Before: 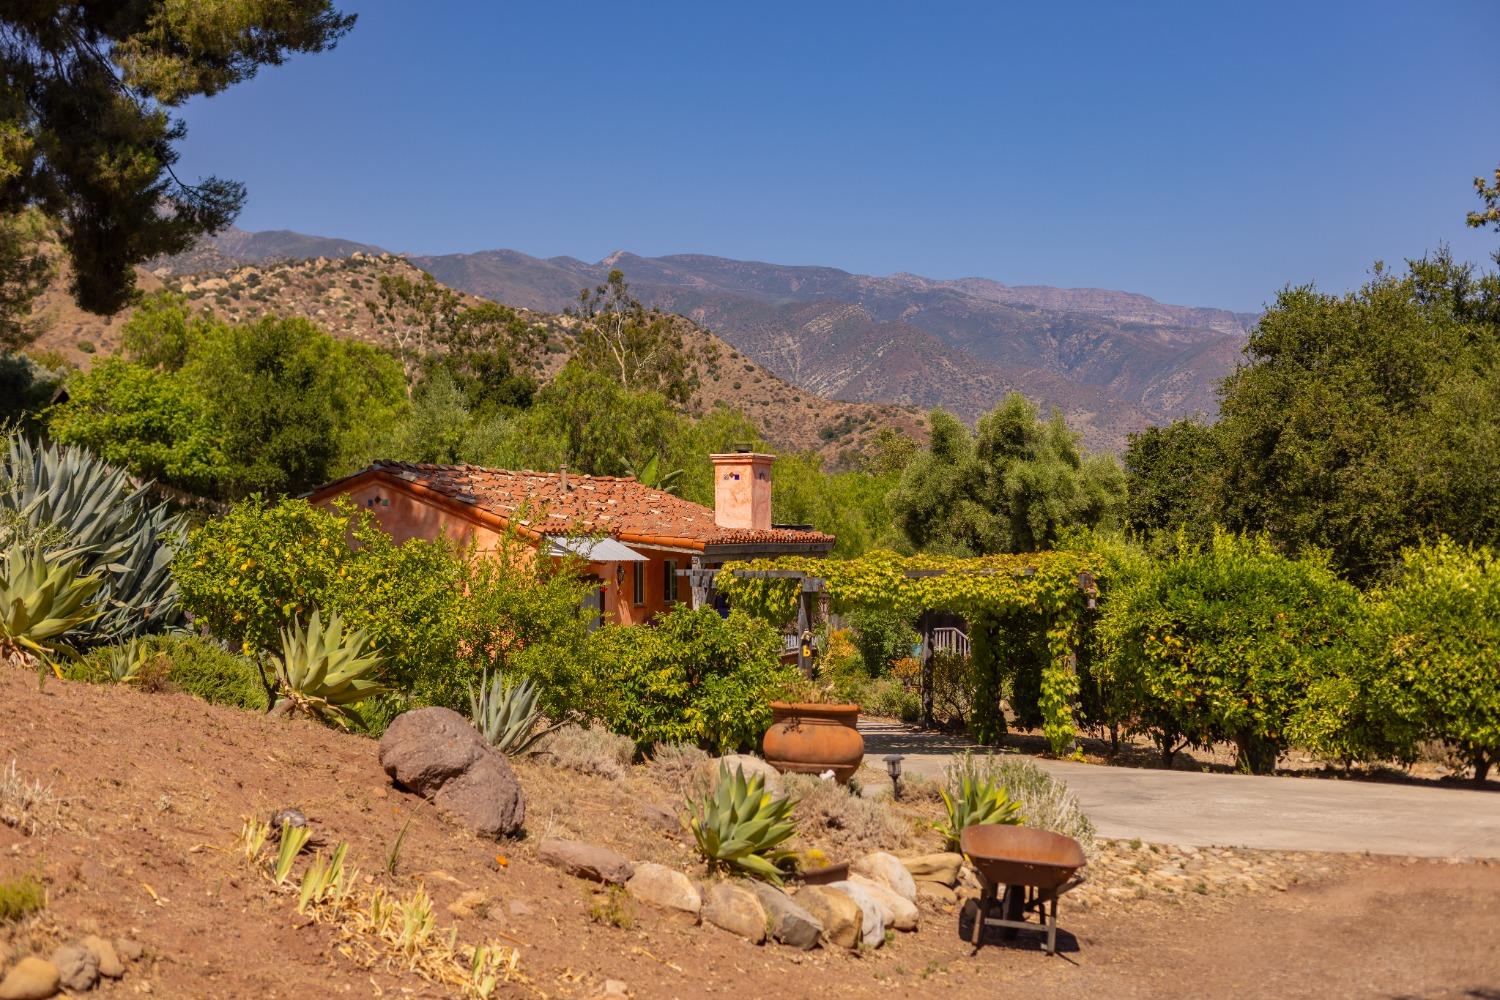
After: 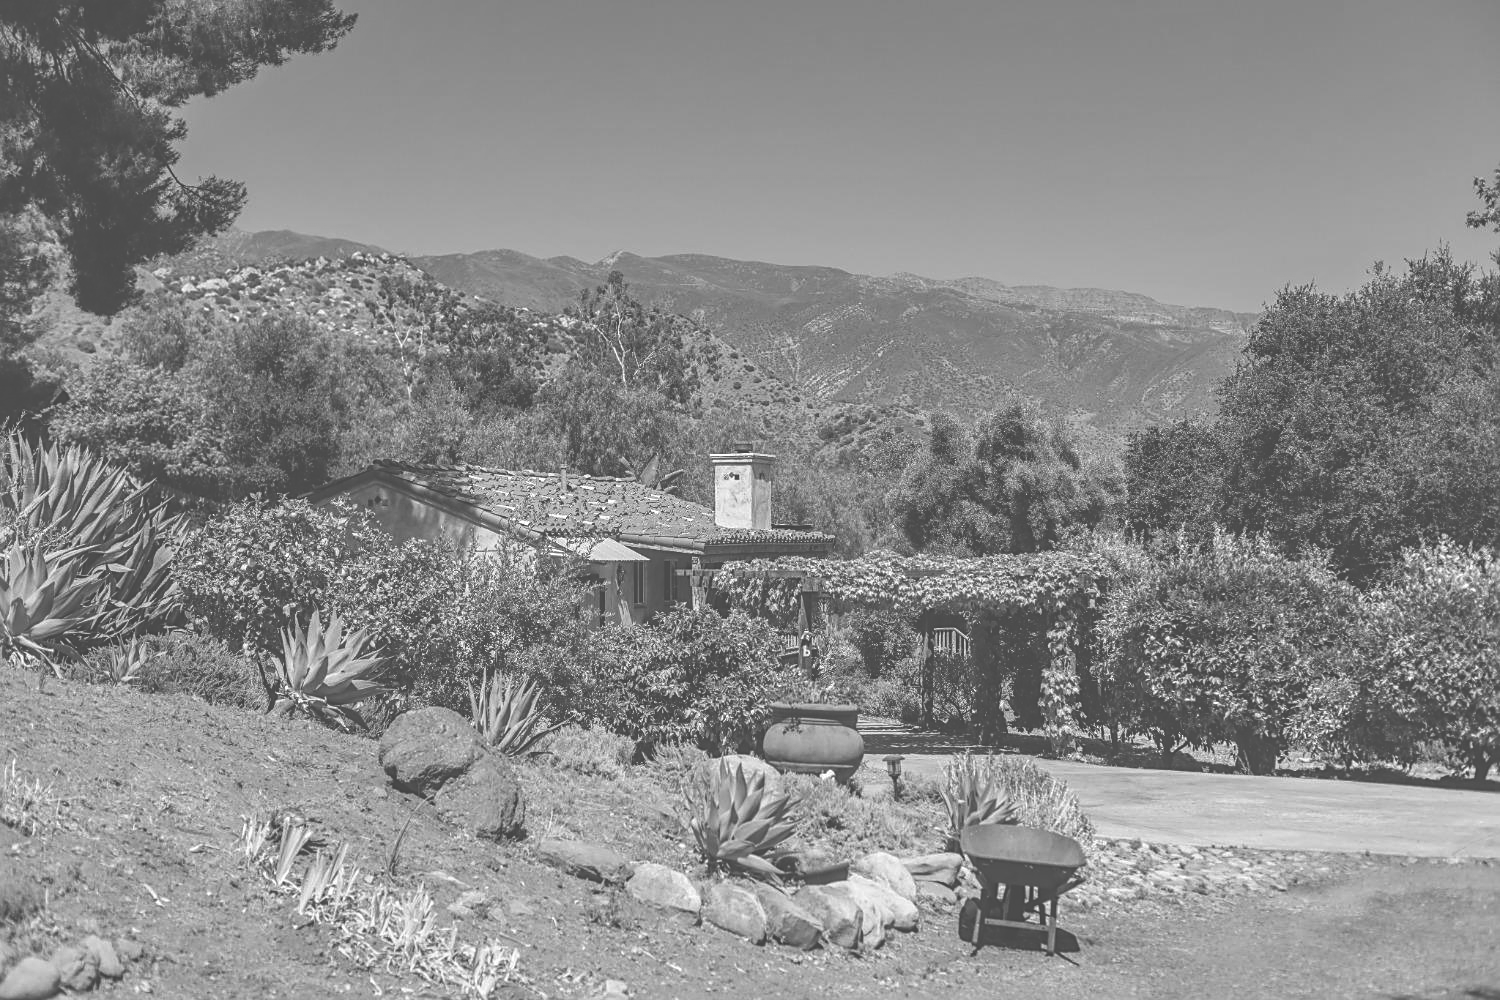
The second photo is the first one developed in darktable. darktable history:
monochrome: on, module defaults
sharpen: on, module defaults
exposure: black level correction -0.087, compensate highlight preservation false
local contrast: on, module defaults
white balance: red 1.066, blue 1.119
contrast brightness saturation: contrast 0.04, saturation 0.16
